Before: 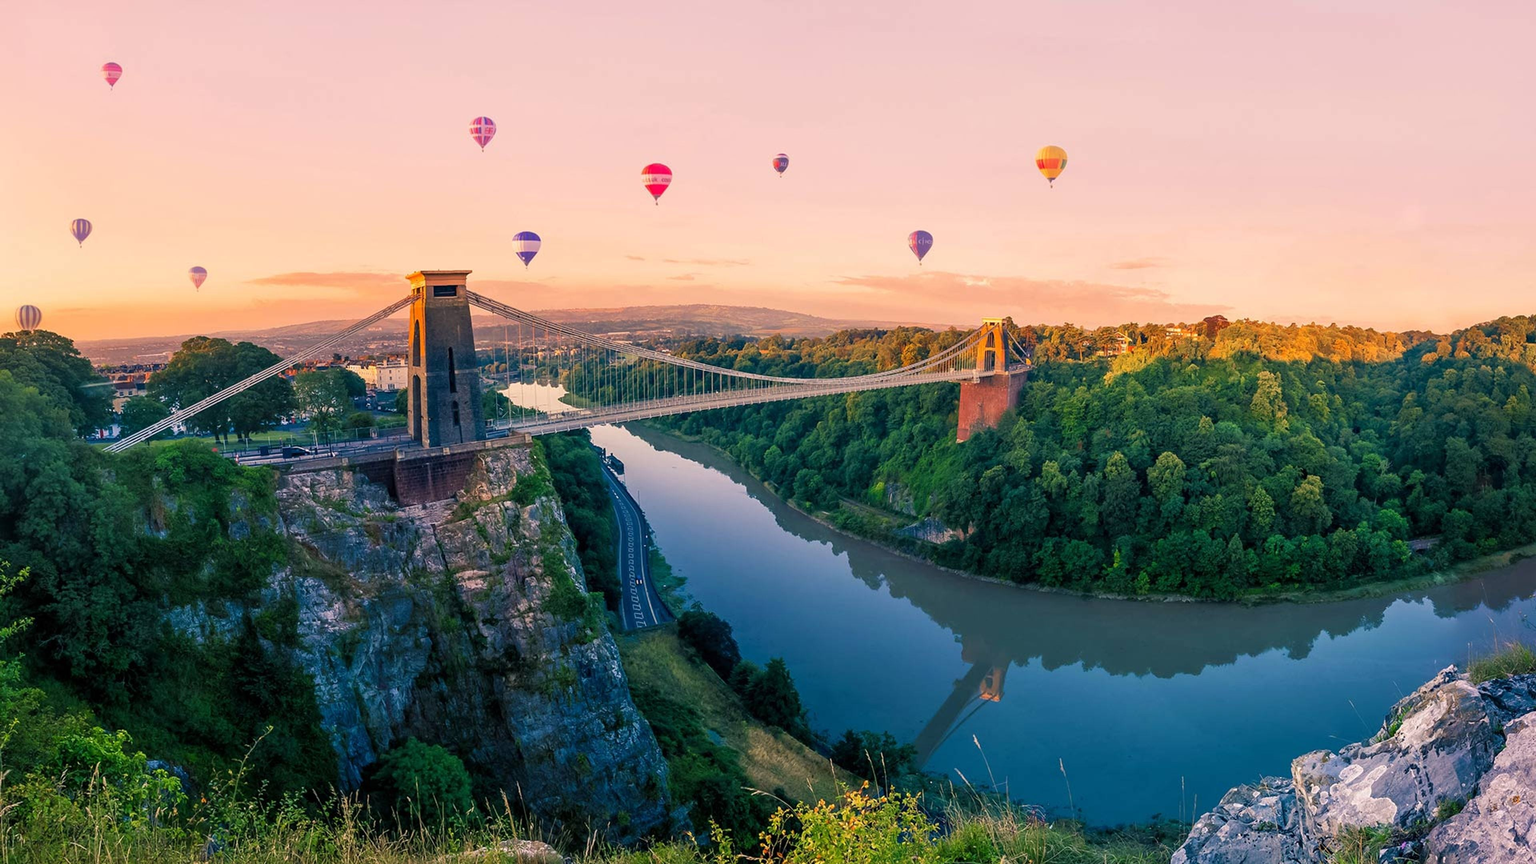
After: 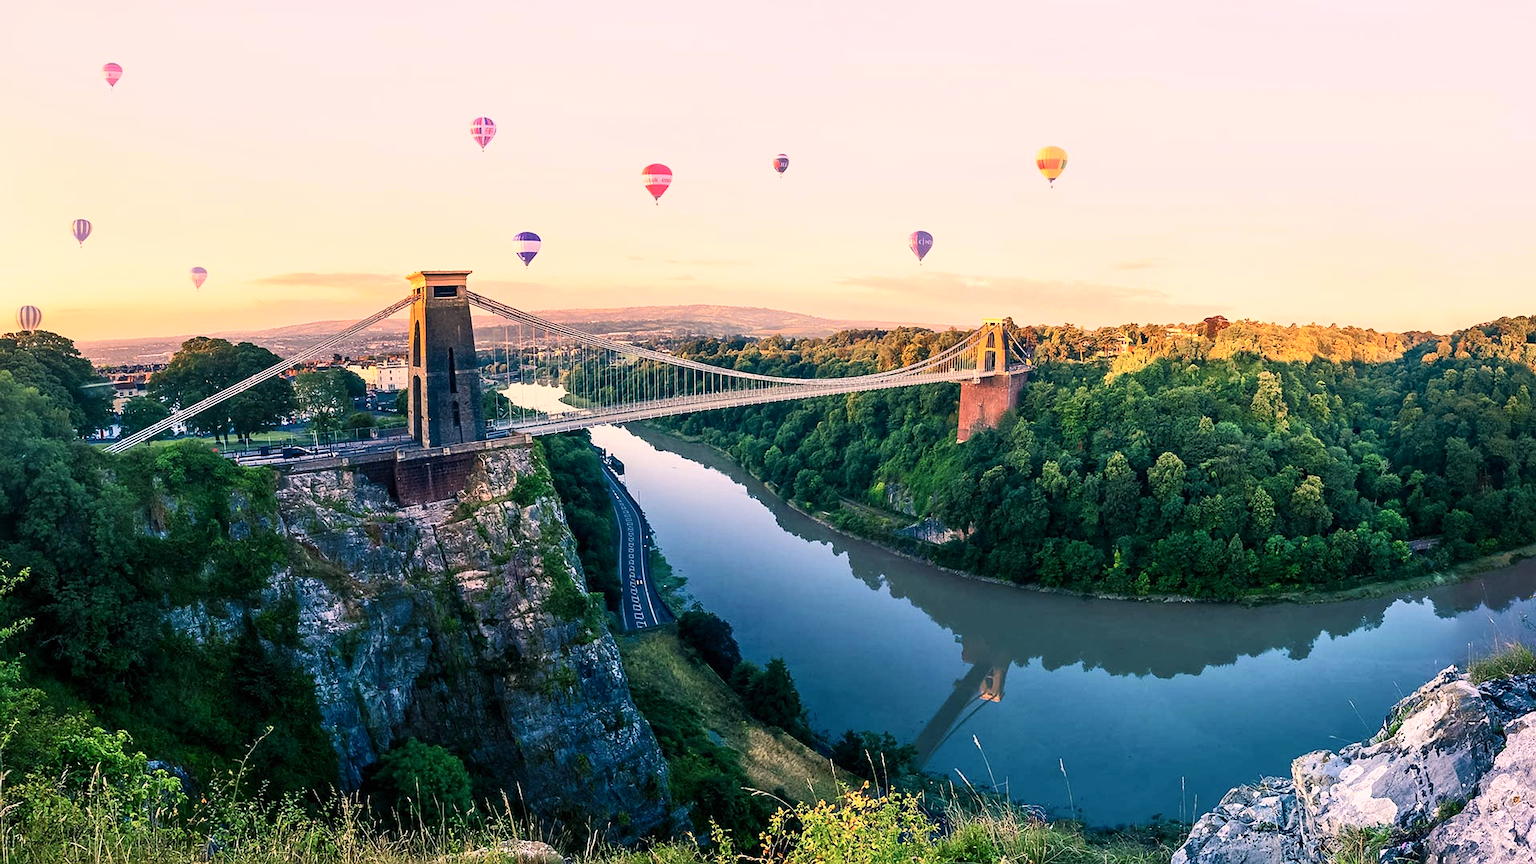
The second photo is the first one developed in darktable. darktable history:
sharpen: on, module defaults
exposure: compensate highlight preservation false
tone curve: curves: ch0 [(0, 0) (0.003, 0.003) (0.011, 0.009) (0.025, 0.022) (0.044, 0.037) (0.069, 0.051) (0.1, 0.079) (0.136, 0.114) (0.177, 0.152) (0.224, 0.212) (0.277, 0.281) (0.335, 0.358) (0.399, 0.459) (0.468, 0.573) (0.543, 0.684) (0.623, 0.779) (0.709, 0.866) (0.801, 0.949) (0.898, 0.98) (1, 1)], color space Lab, independent channels, preserve colors none
